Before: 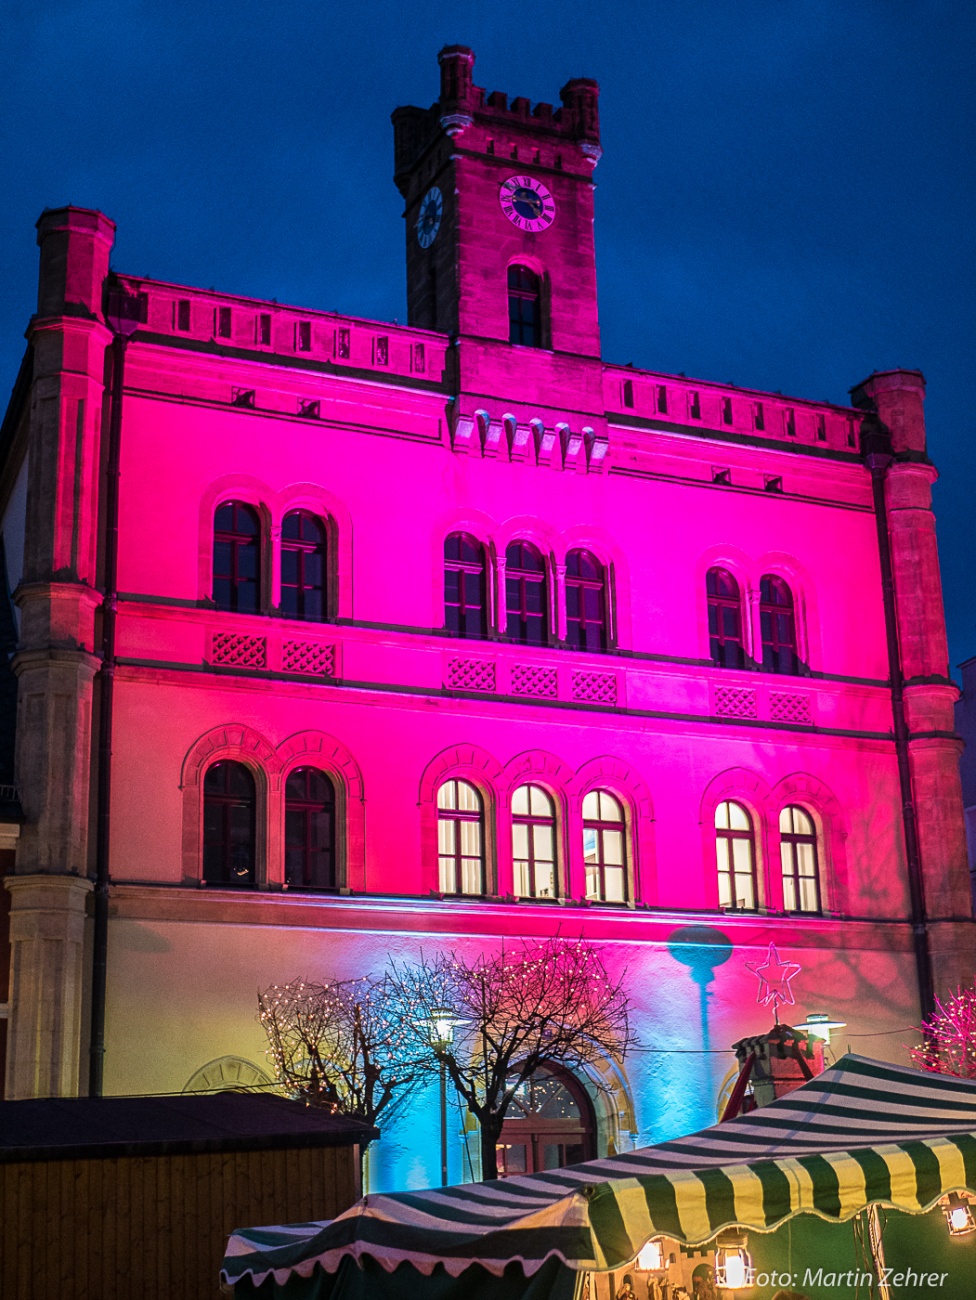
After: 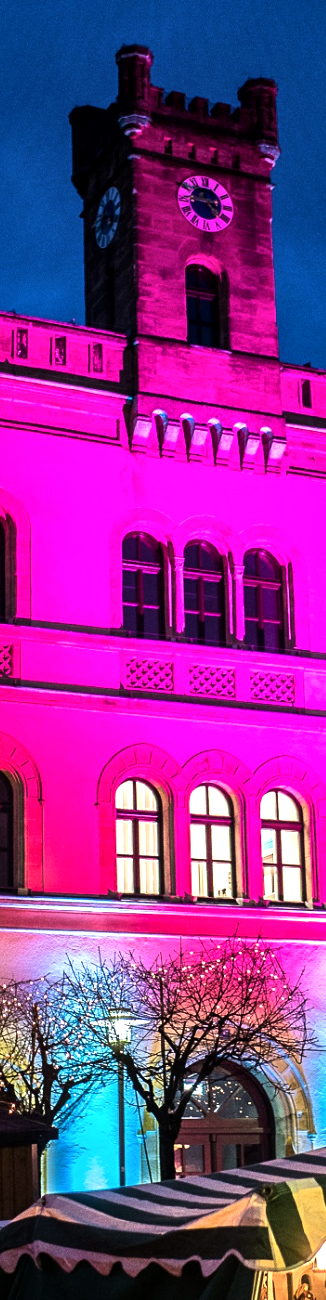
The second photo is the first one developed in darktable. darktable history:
tone equalizer: -8 EV -0.734 EV, -7 EV -0.694 EV, -6 EV -0.563 EV, -5 EV -0.388 EV, -3 EV 0.39 EV, -2 EV 0.6 EV, -1 EV 0.699 EV, +0 EV 0.726 EV, edges refinement/feathering 500, mask exposure compensation -1.57 EV, preserve details no
crop: left 33.046%, right 33.548%
exposure: black level correction 0, exposure 0 EV, compensate highlight preservation false
local contrast: mode bilateral grid, contrast 20, coarseness 50, detail 120%, midtone range 0.2
